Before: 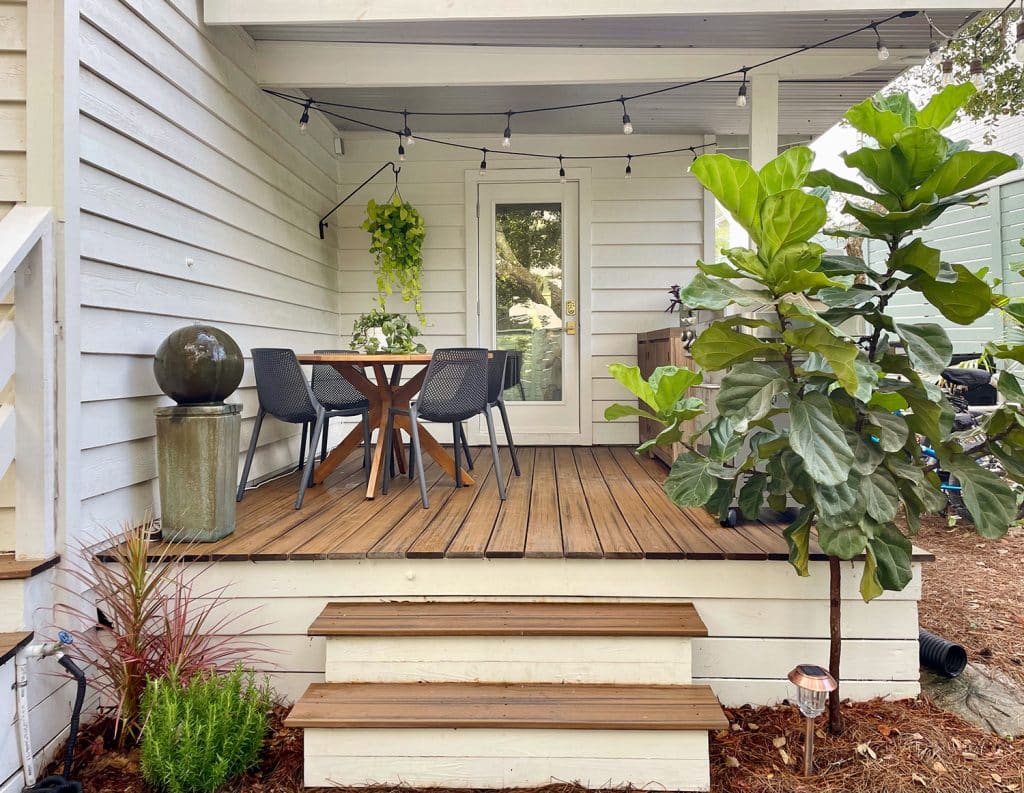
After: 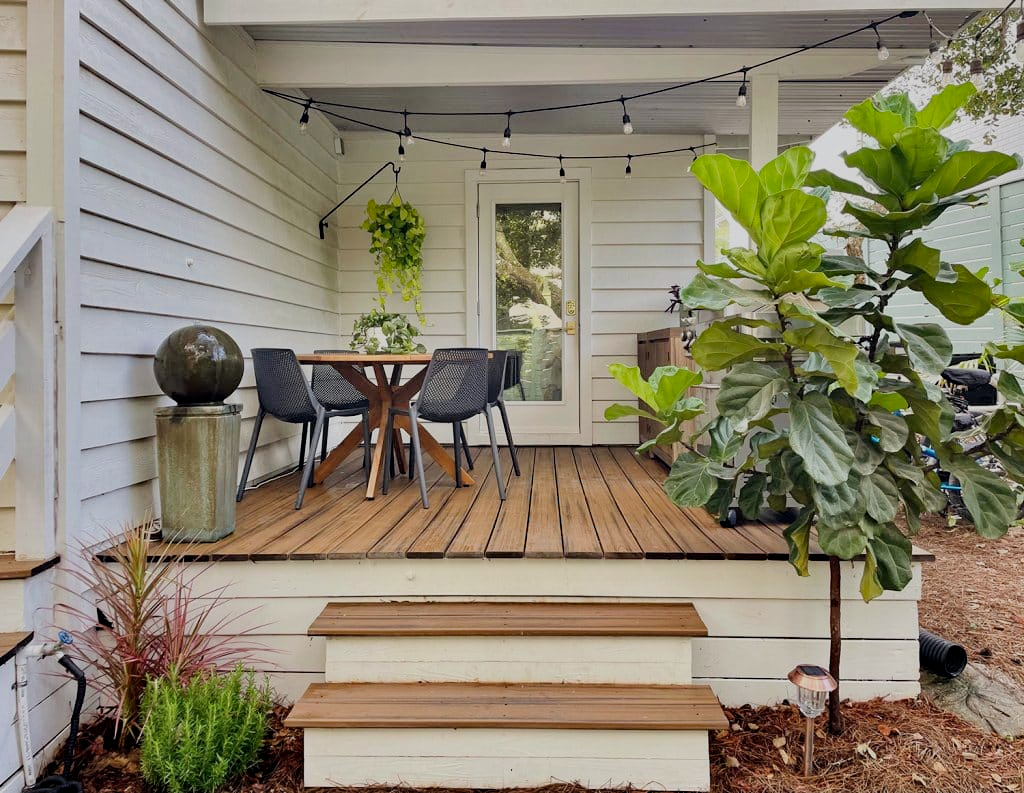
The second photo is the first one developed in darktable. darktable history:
haze removal: compatibility mode true, adaptive false
filmic rgb: black relative exposure -7.65 EV, white relative exposure 4.56 EV, hardness 3.61
shadows and highlights: low approximation 0.01, soften with gaussian
